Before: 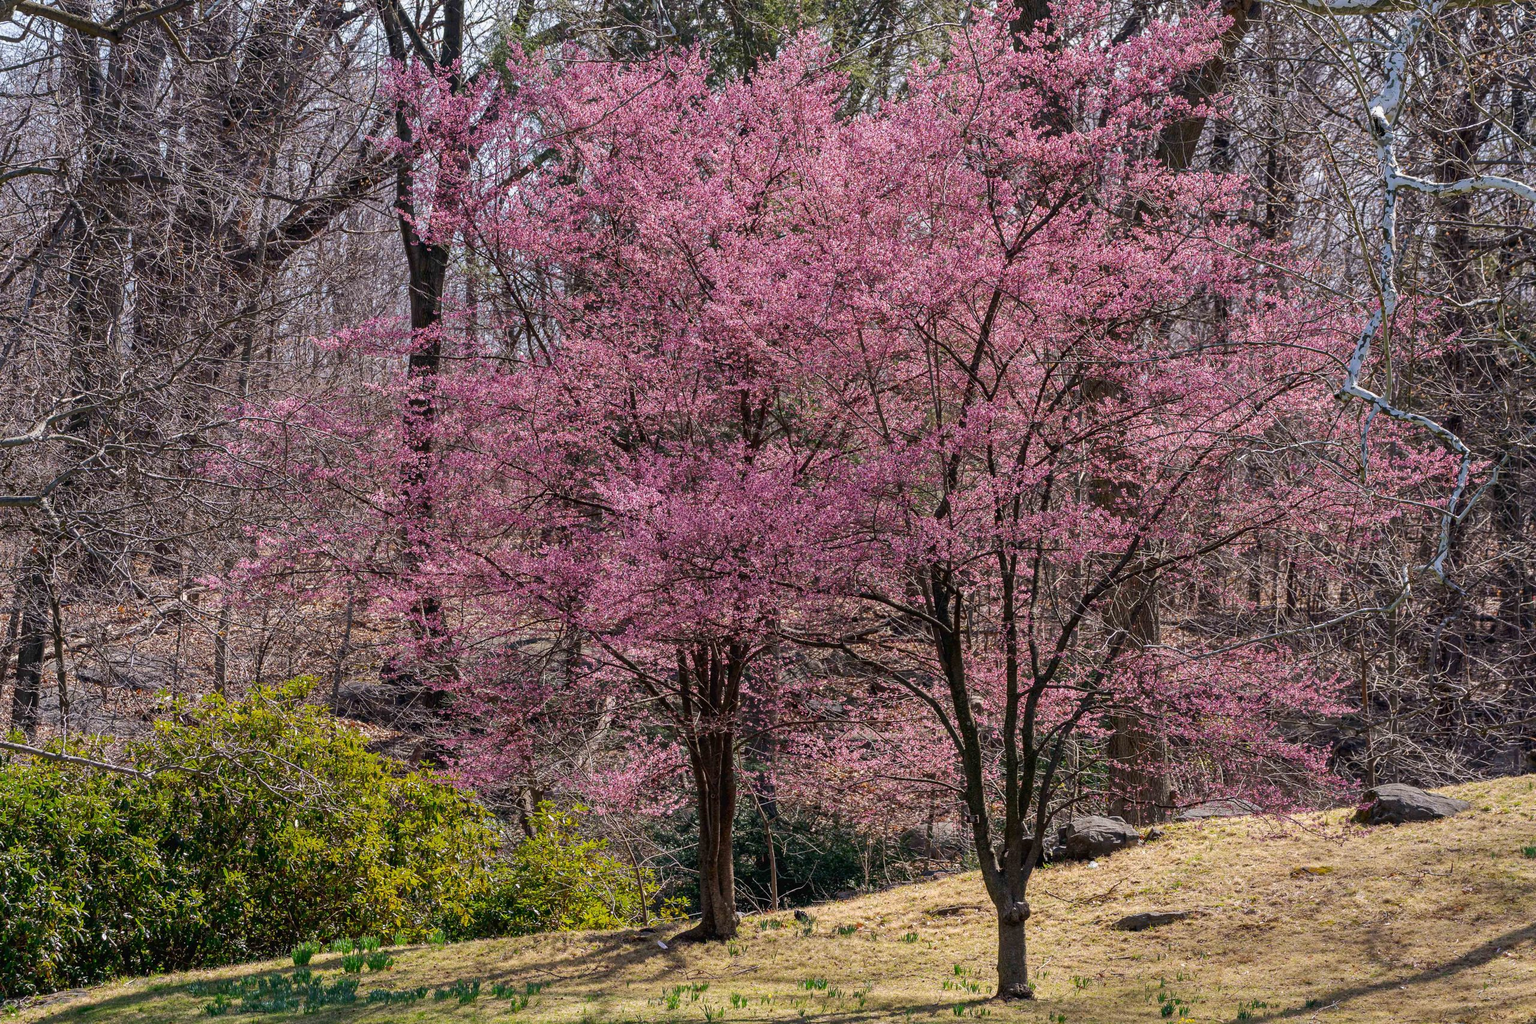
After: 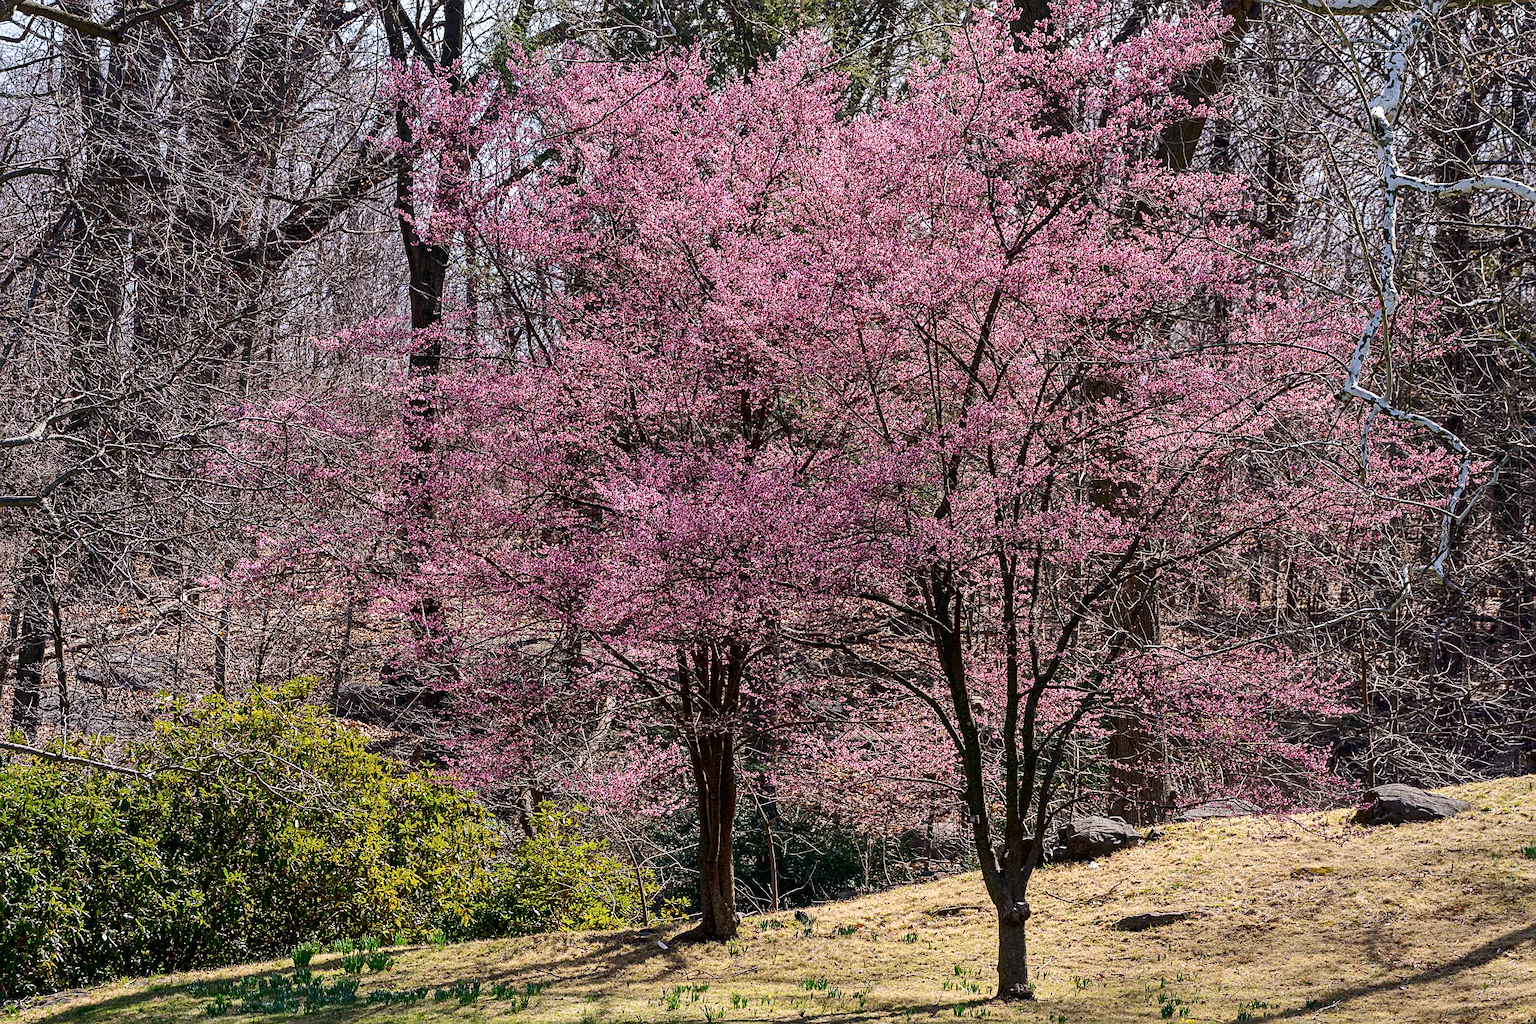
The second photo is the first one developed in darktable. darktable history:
contrast brightness saturation: contrast 0.219
sharpen: on, module defaults
